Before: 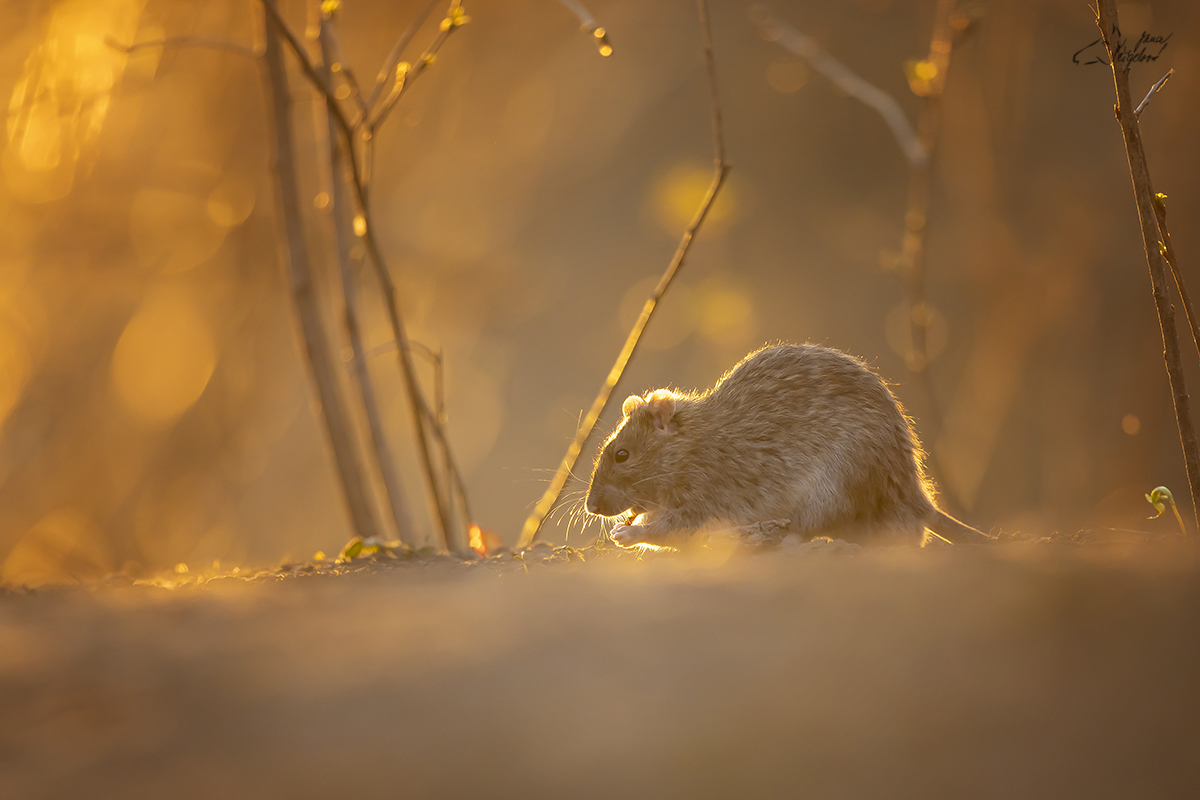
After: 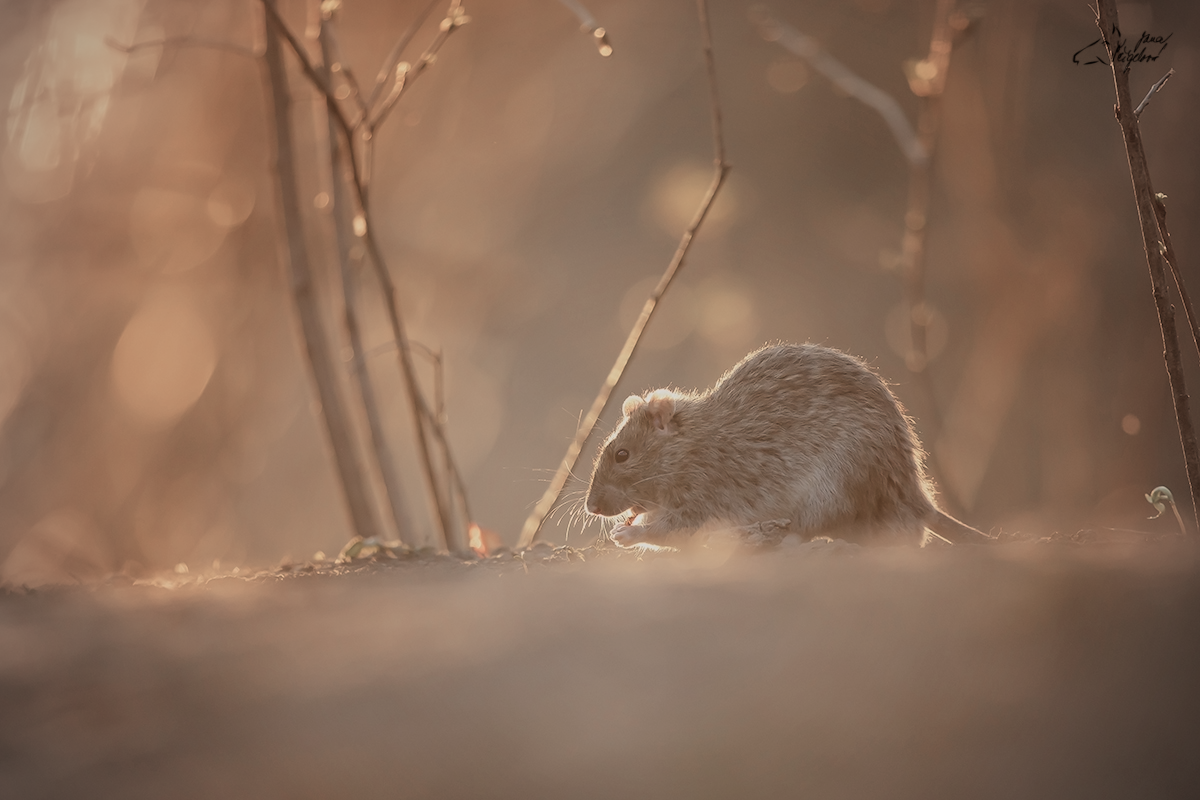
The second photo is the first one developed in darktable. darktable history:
color equalizer: saturation › red 0.775, saturation › orange 0.728, saturation › yellow 0.751, saturation › green 0.763, saturation › cyan 0.532, saturation › blue 0.382, saturation › lavender 0.312, saturation › magenta 0.382, brightness › yellow 0.994
filmic rgb: hardness 4.17, contrast 0.921
vignetting: on, module defaults
